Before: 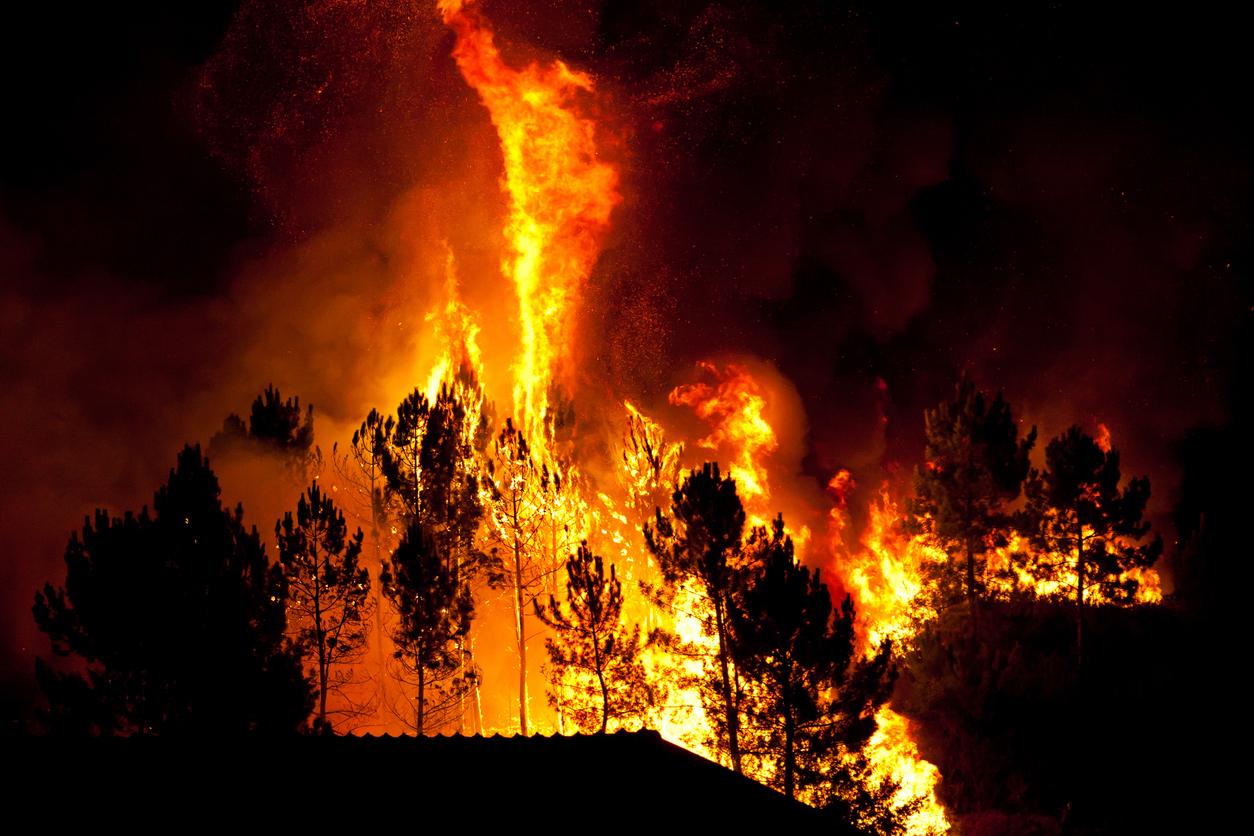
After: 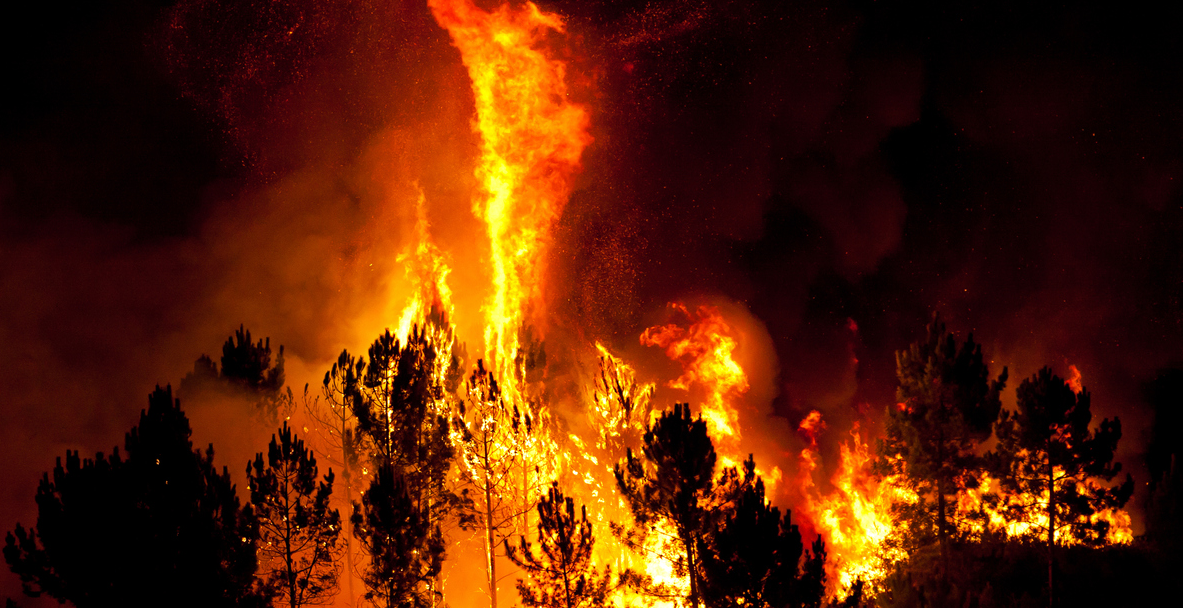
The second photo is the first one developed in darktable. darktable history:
tone equalizer: edges refinement/feathering 500, mask exposure compensation -1.57 EV, preserve details no
crop: left 2.38%, top 7.08%, right 3.278%, bottom 20.166%
